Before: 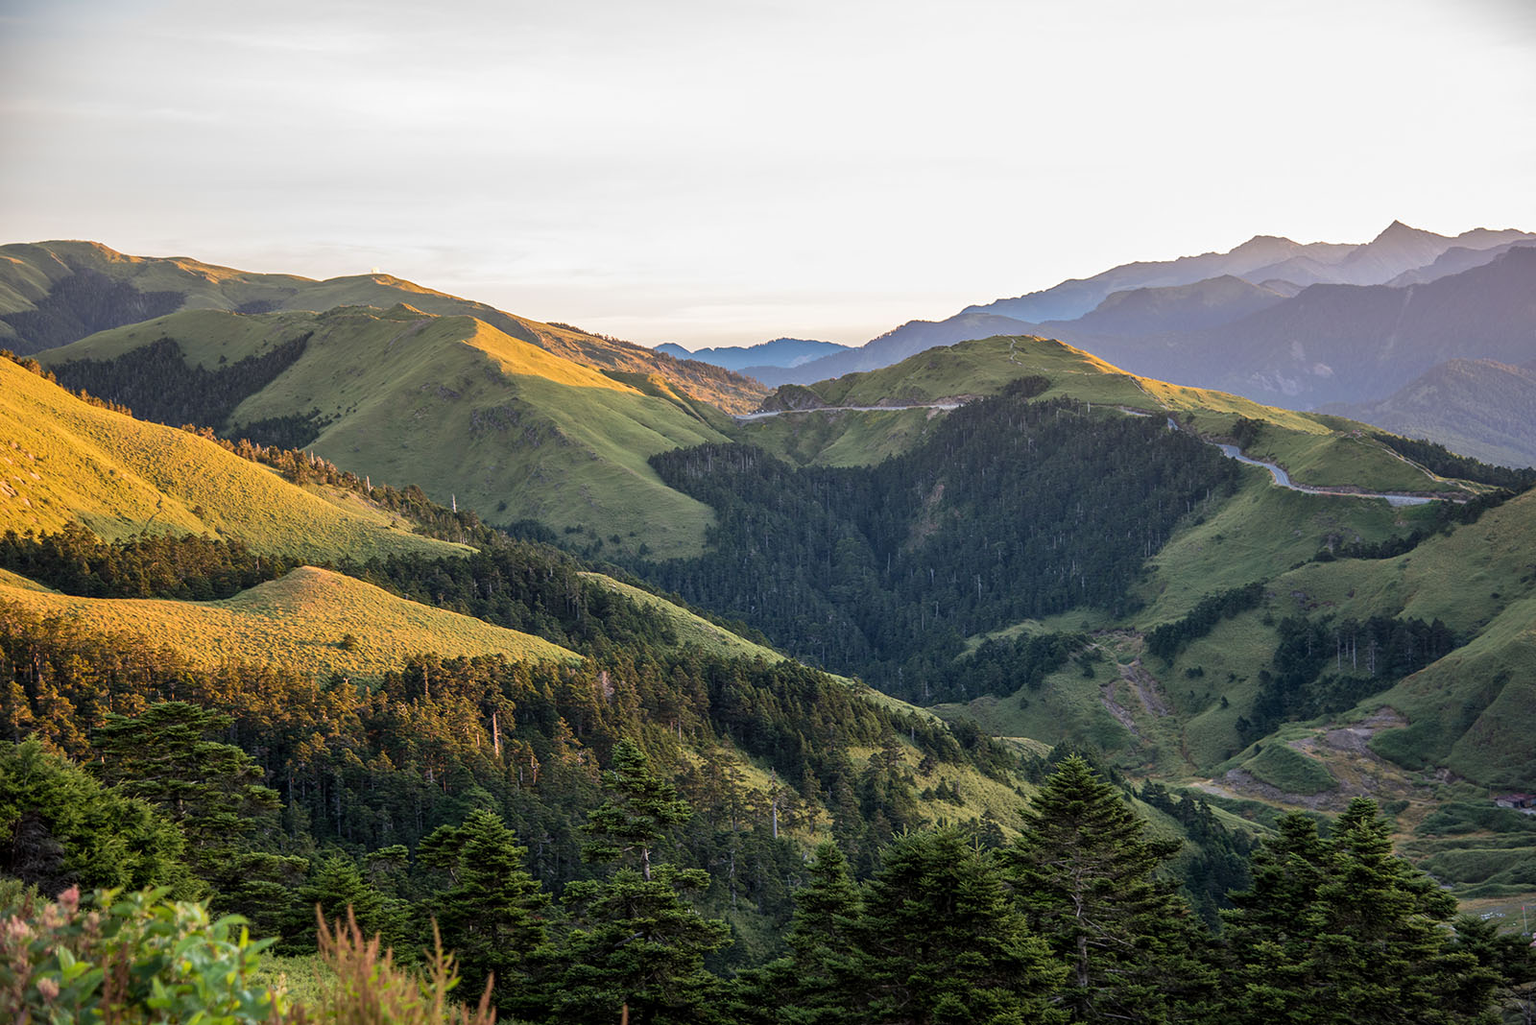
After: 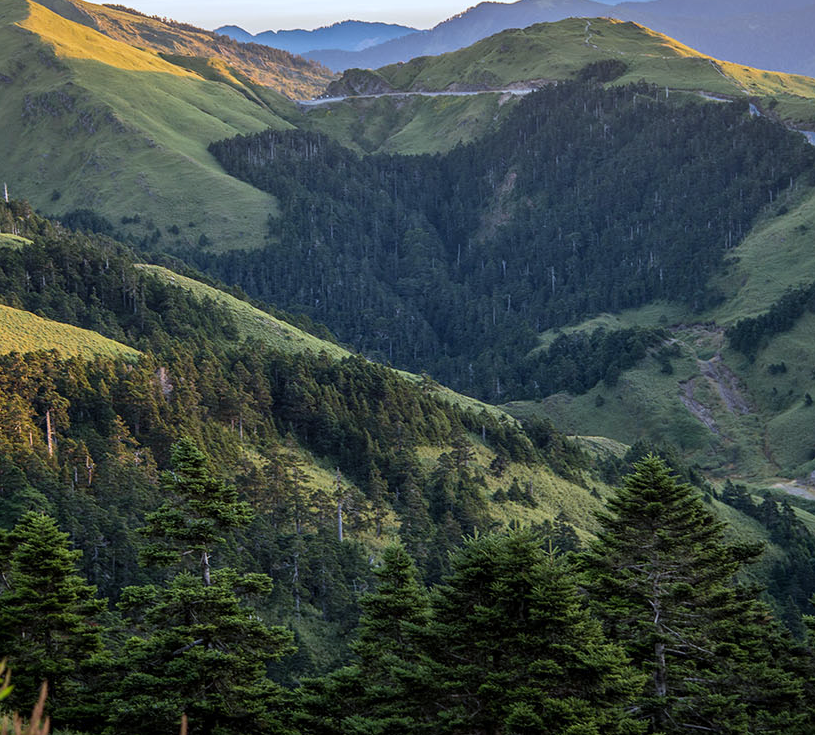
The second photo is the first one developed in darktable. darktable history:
crop and rotate: left 29.237%, top 31.152%, right 19.807%
white balance: red 0.924, blue 1.095
